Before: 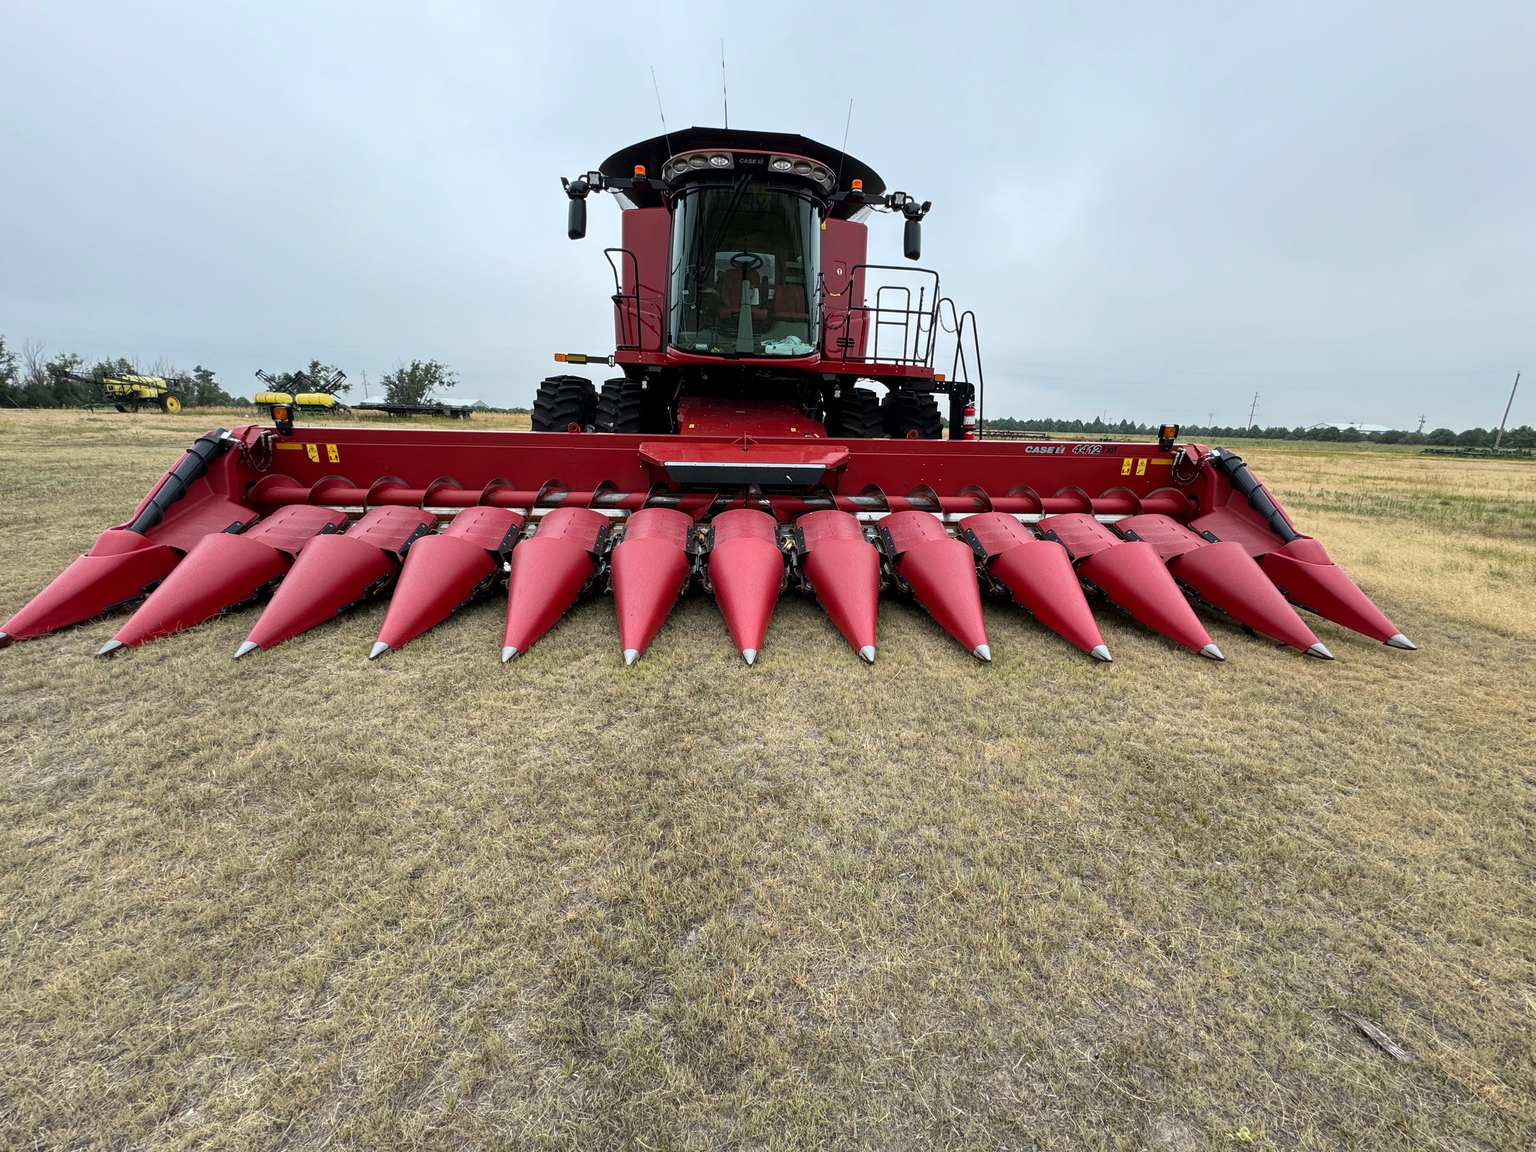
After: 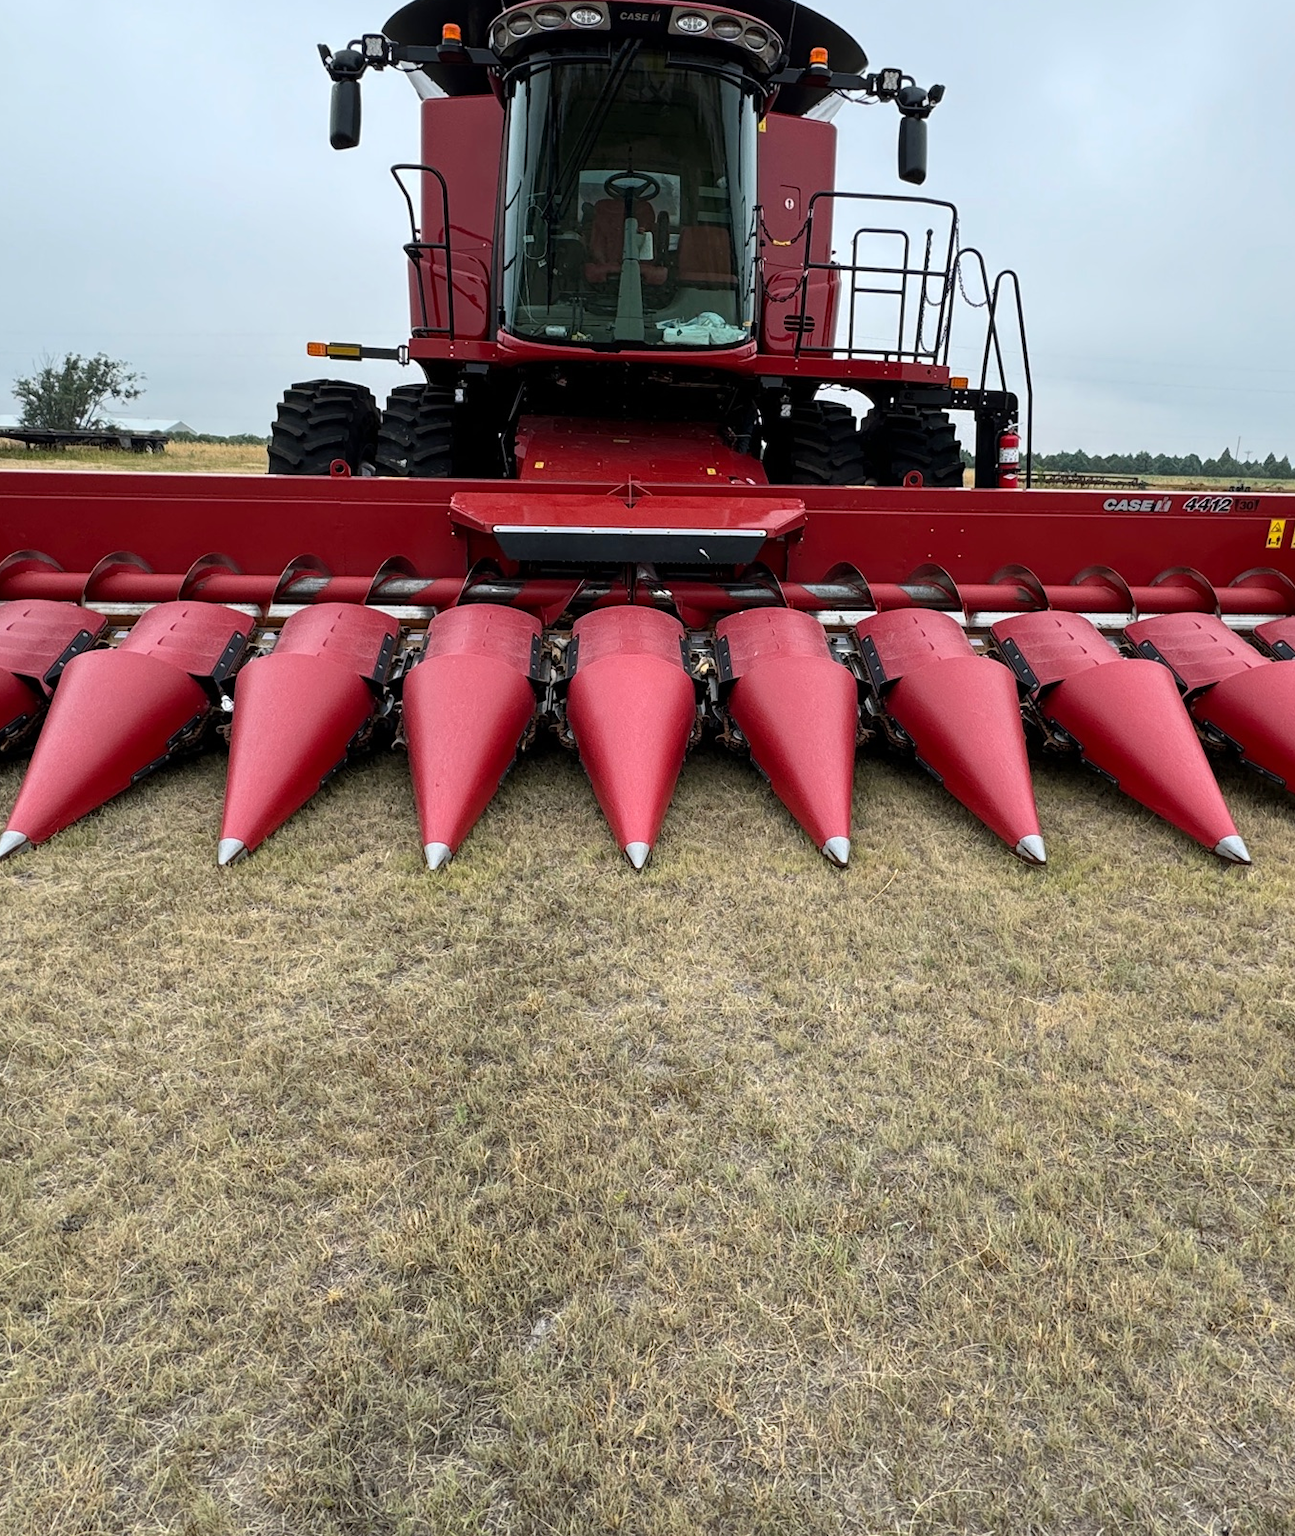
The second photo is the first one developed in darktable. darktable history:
crop and rotate: angle 0.024°, left 24.316%, top 13.171%, right 25.865%, bottom 8.079%
